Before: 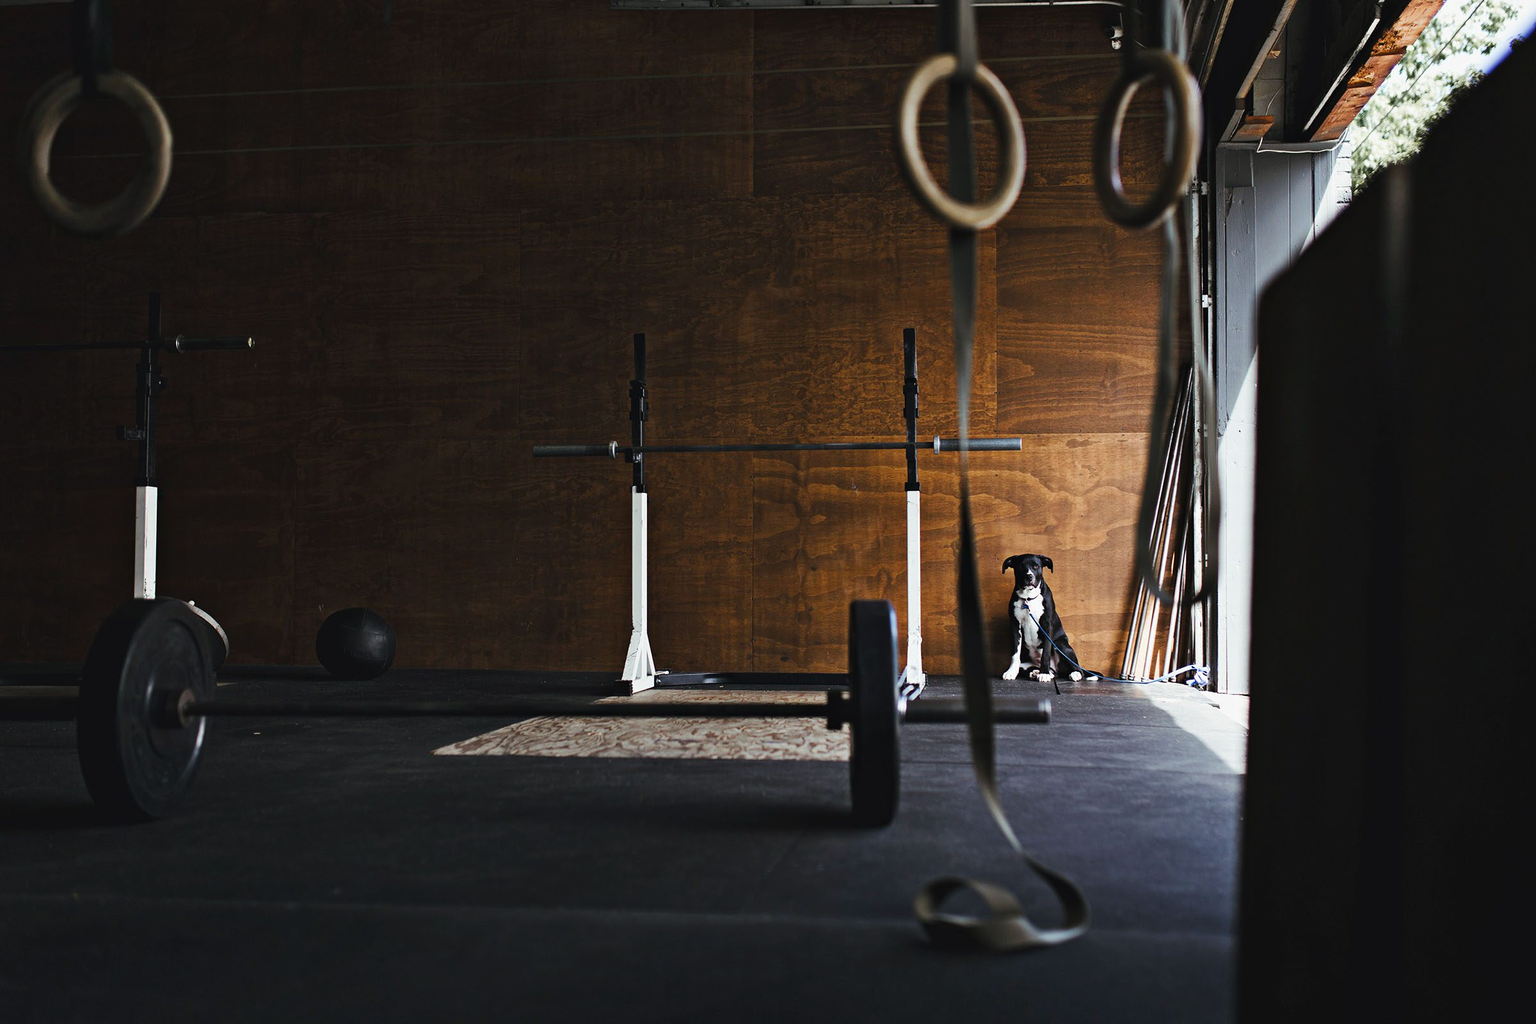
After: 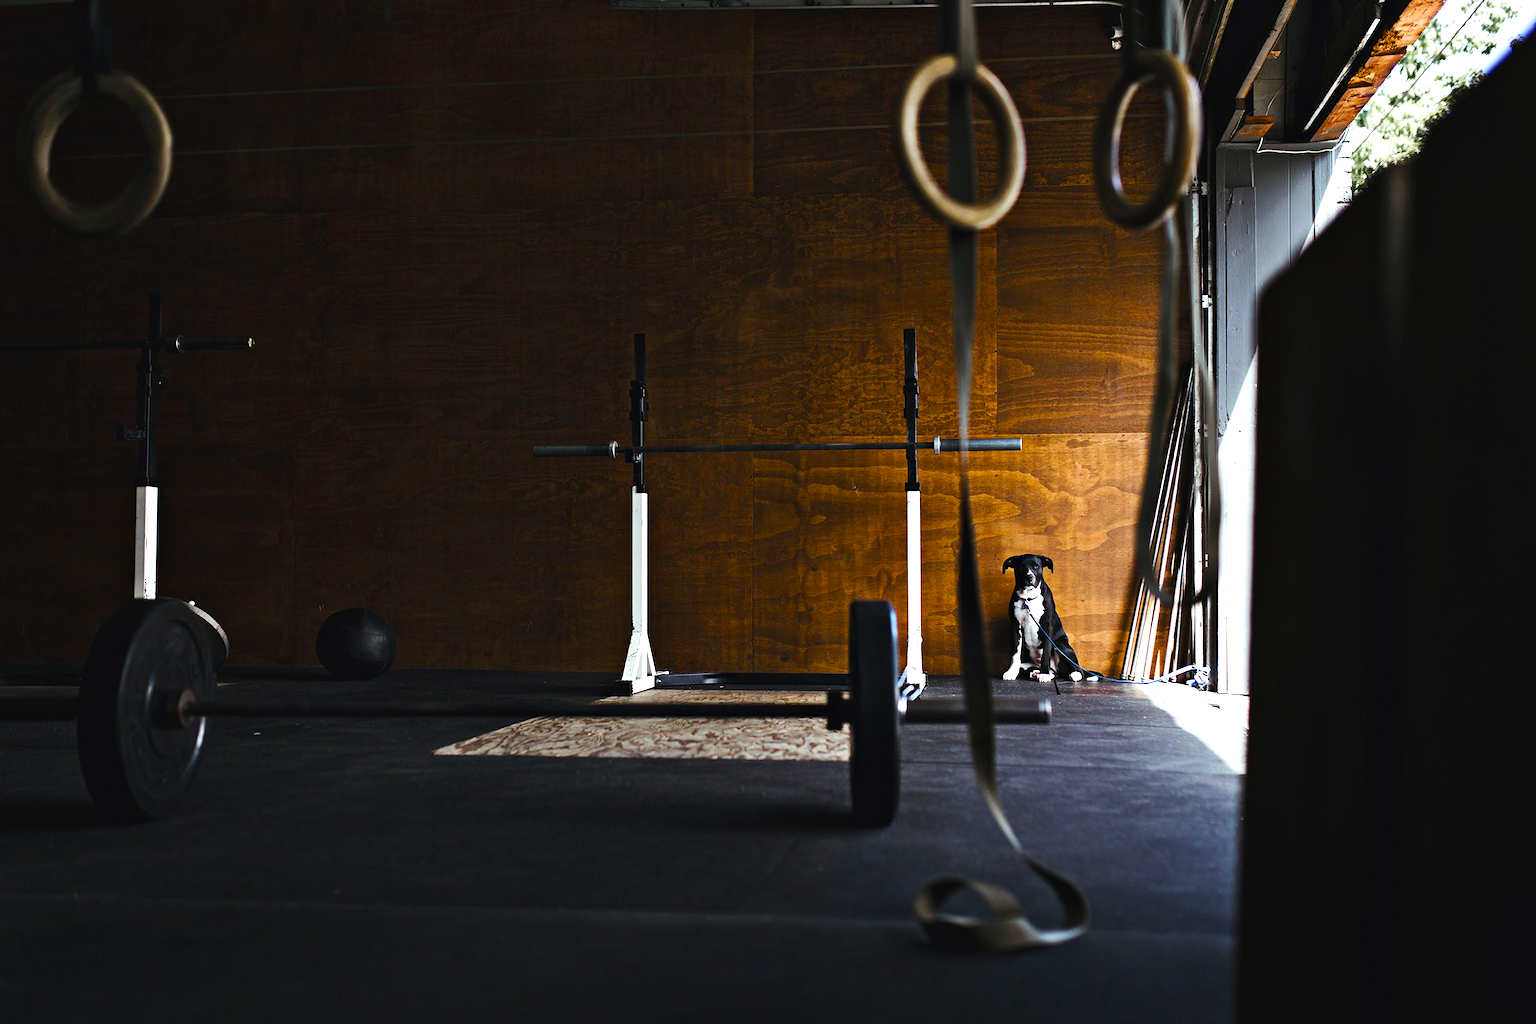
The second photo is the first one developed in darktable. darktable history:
color balance rgb: perceptual saturation grading › global saturation 41.436%, perceptual brilliance grading › highlights 13.2%, perceptual brilliance grading › mid-tones 8.393%, perceptual brilliance grading › shadows -17.746%
